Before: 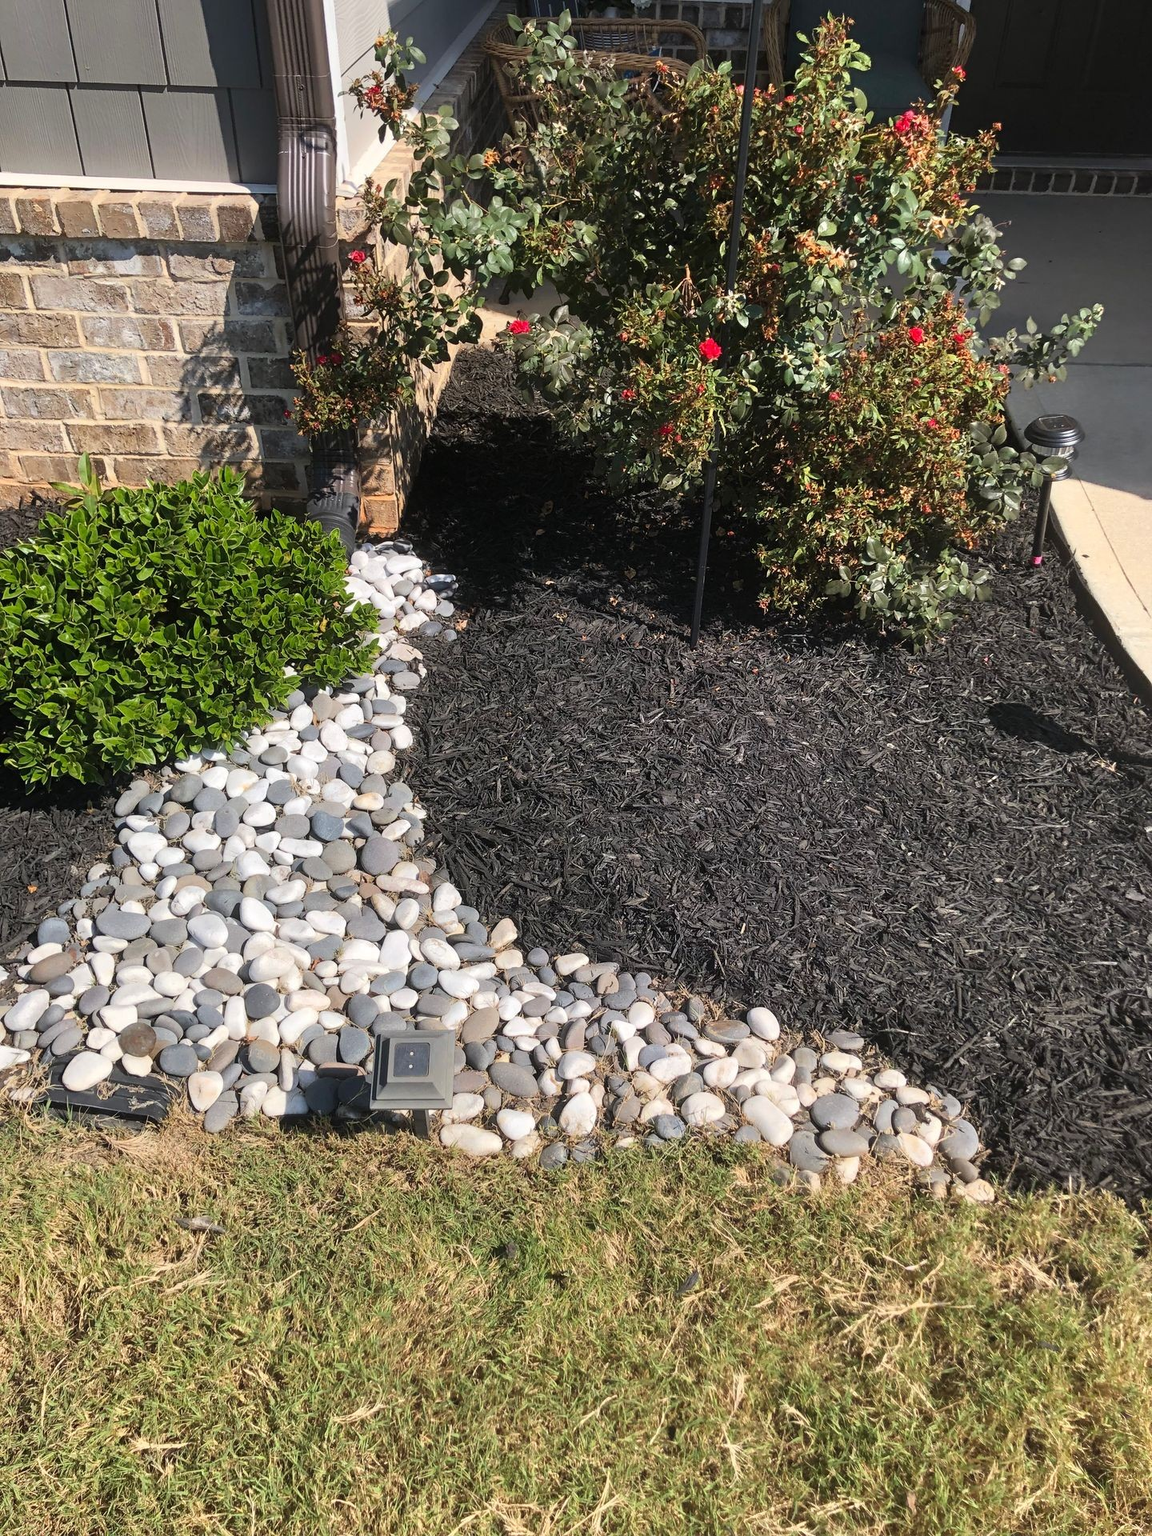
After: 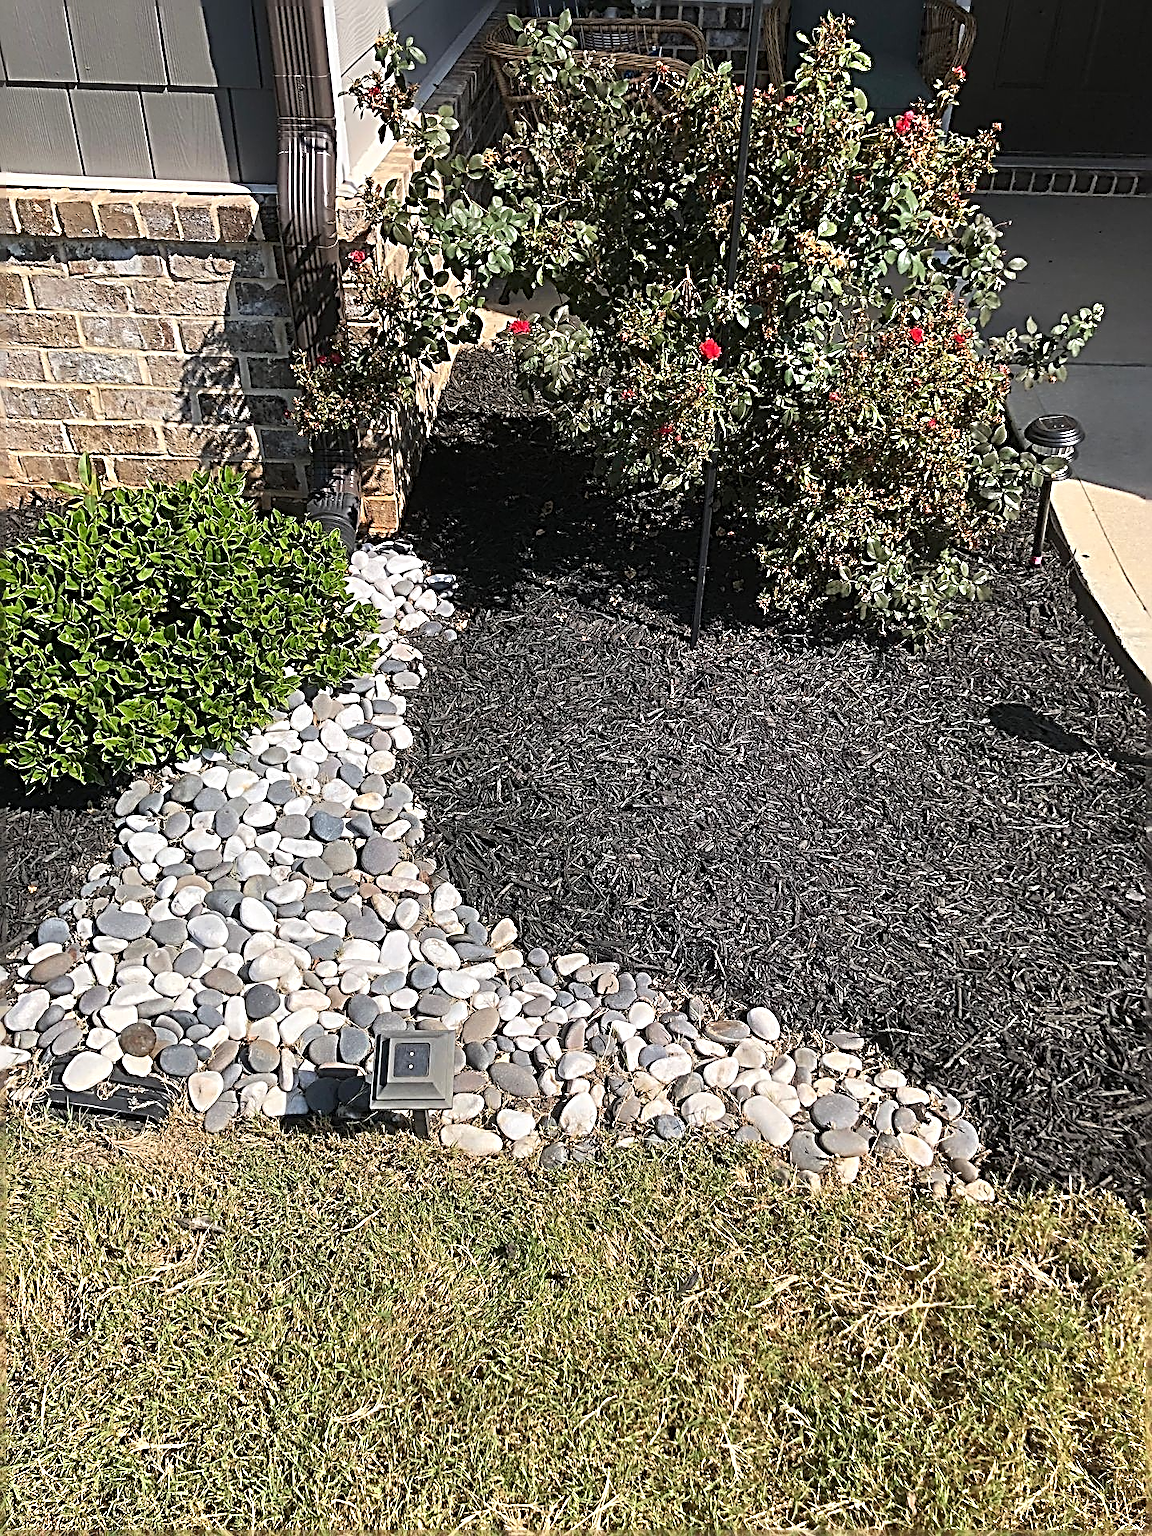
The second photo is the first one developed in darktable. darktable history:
tone equalizer: on, module defaults
sharpen: radius 3.158, amount 1.731
